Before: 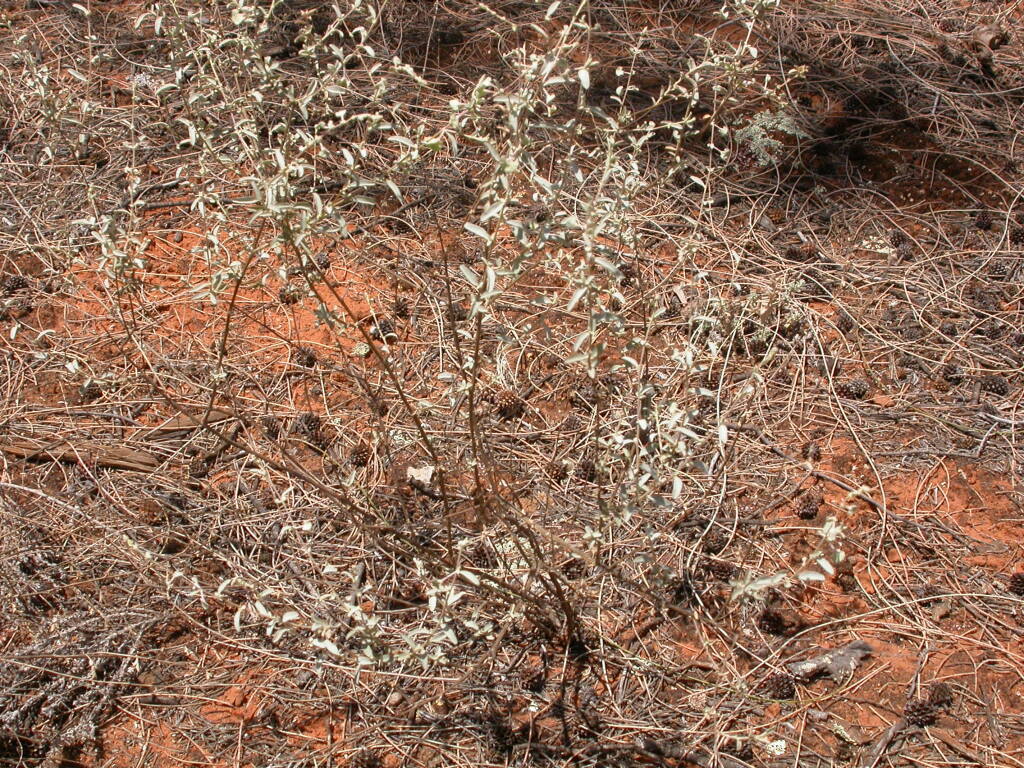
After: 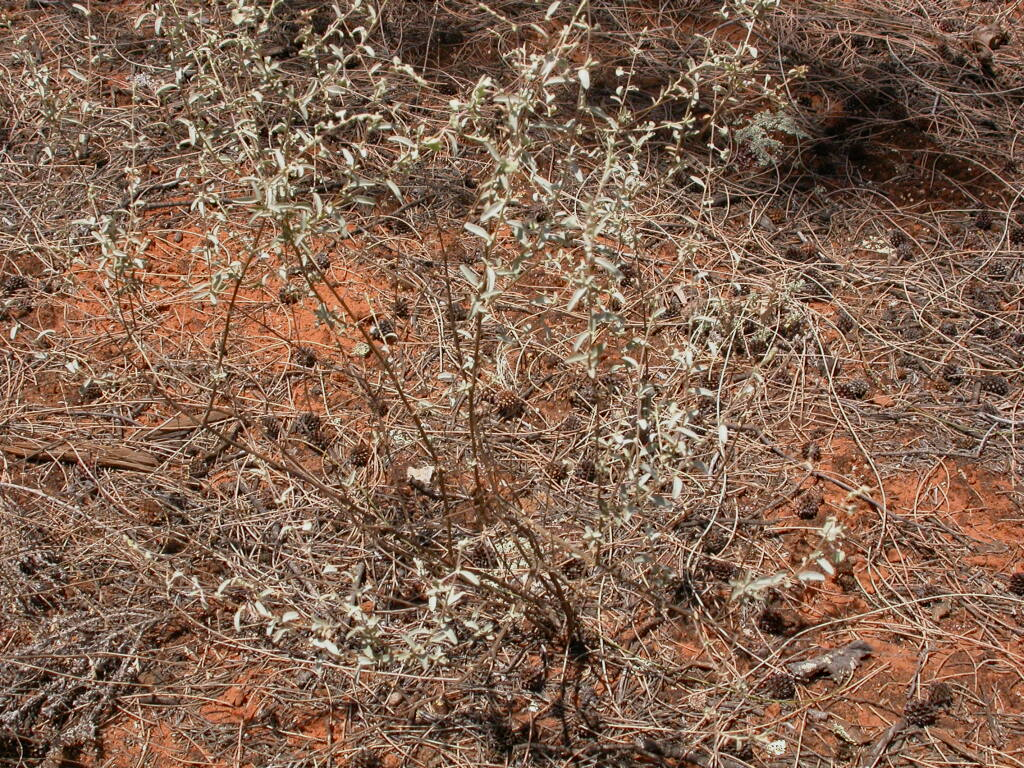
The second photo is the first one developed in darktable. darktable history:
exposure: exposure -0.215 EV, compensate highlight preservation false
haze removal: strength 0.296, distance 0.255, compatibility mode true, adaptive false
